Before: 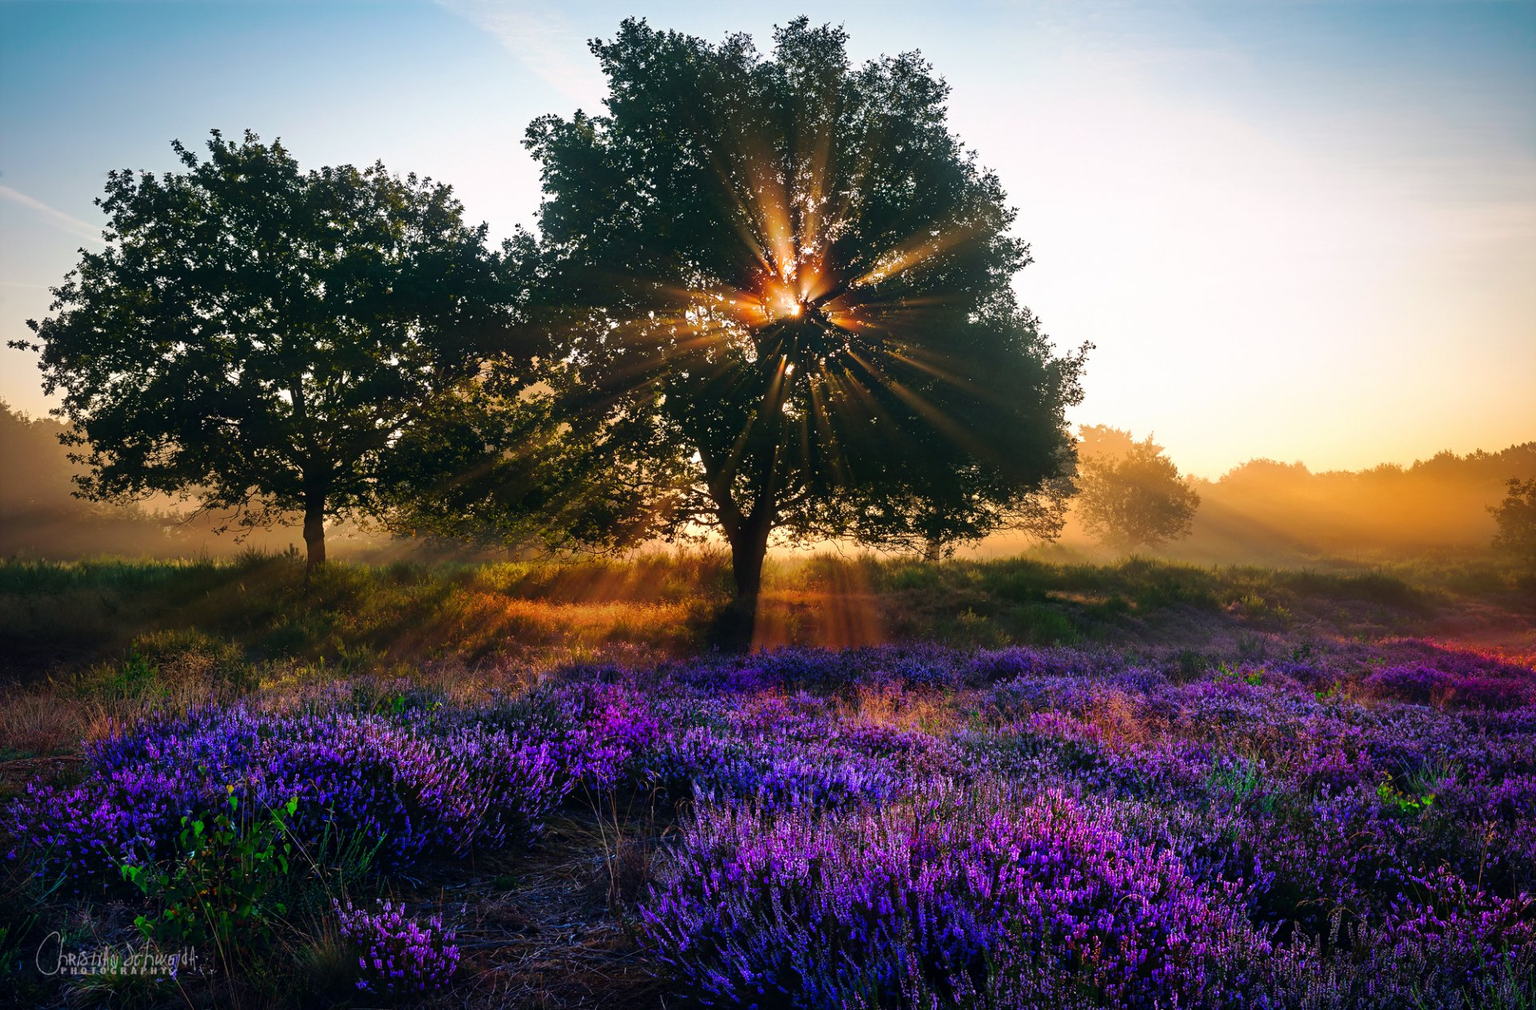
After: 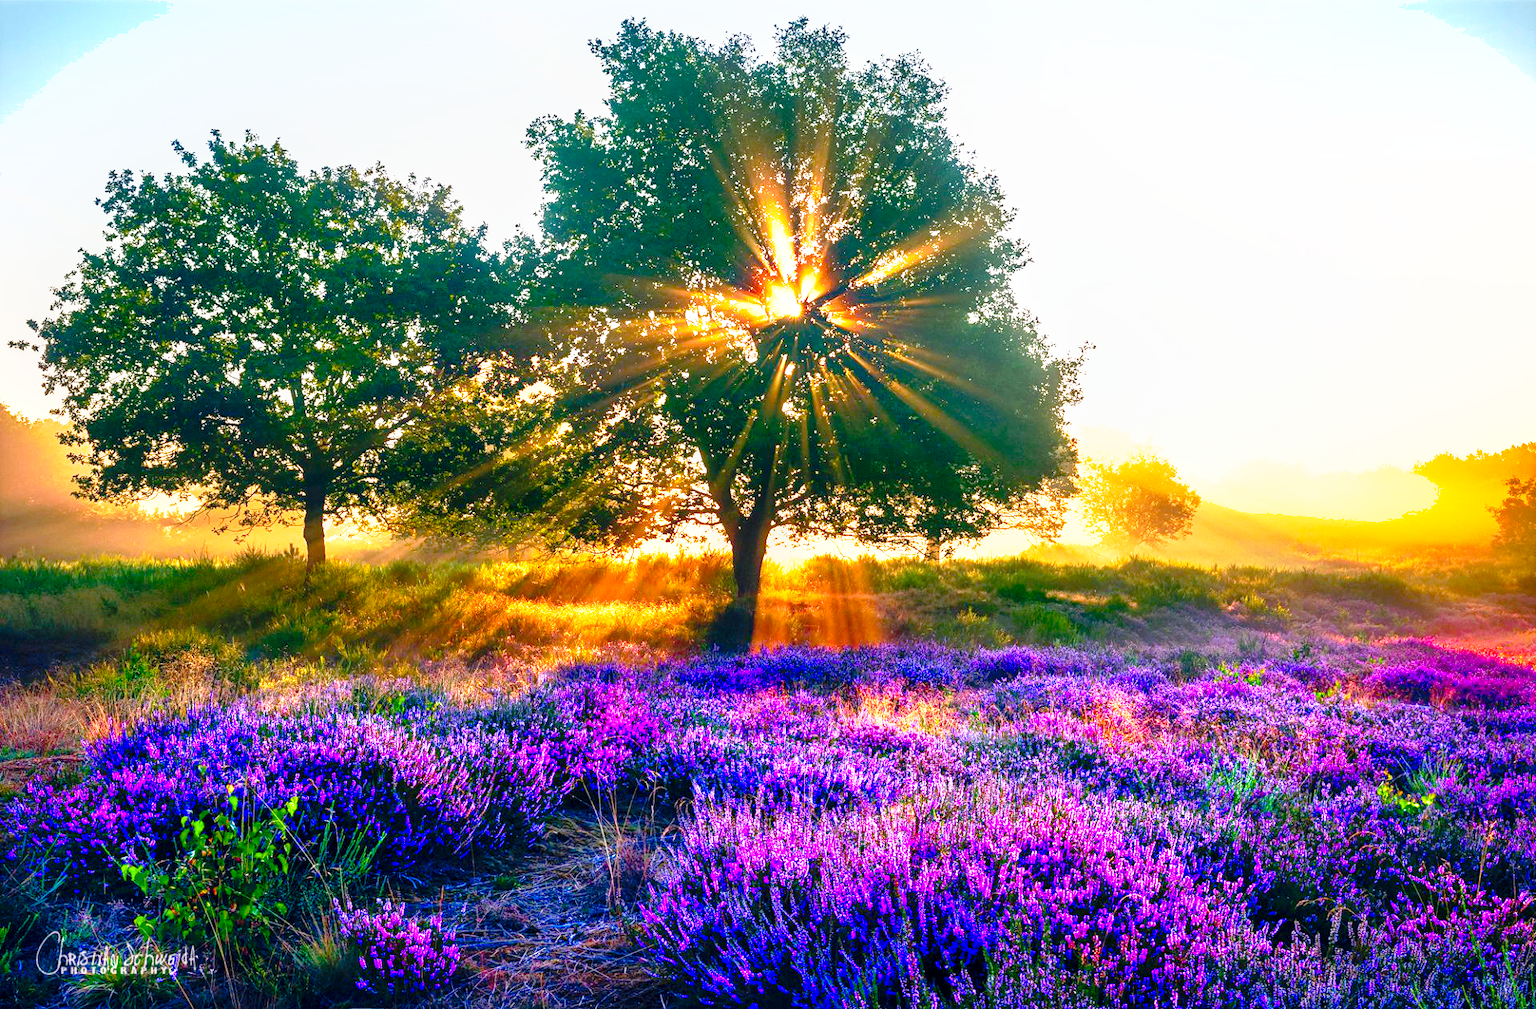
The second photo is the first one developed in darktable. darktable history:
shadows and highlights: on, module defaults
color balance rgb: shadows lift › chroma 2.557%, shadows lift › hue 192.68°, power › chroma 0.29%, power › hue 24.94°, perceptual saturation grading › global saturation 20%, perceptual saturation grading › highlights -24.718%, perceptual saturation grading › shadows 49.825%
exposure: black level correction 0, exposure 1.873 EV, compensate highlight preservation false
color zones: curves: ch0 [(0, 0.5) (0.125, 0.4) (0.25, 0.5) (0.375, 0.4) (0.5, 0.4) (0.625, 0.6) (0.75, 0.6) (0.875, 0.5)]; ch1 [(0, 0.35) (0.125, 0.45) (0.25, 0.35) (0.375, 0.35) (0.5, 0.35) (0.625, 0.35) (0.75, 0.45) (0.875, 0.35)]; ch2 [(0, 0.6) (0.125, 0.5) (0.25, 0.5) (0.375, 0.6) (0.5, 0.6) (0.625, 0.5) (0.75, 0.5) (0.875, 0.5)], mix -130.1%
tone curve: curves: ch0 [(0, 0) (0.105, 0.044) (0.195, 0.128) (0.283, 0.283) (0.384, 0.404) (0.485, 0.531) (0.638, 0.681) (0.795, 0.879) (1, 0.977)]; ch1 [(0, 0) (0.161, 0.092) (0.35, 0.33) (0.379, 0.401) (0.456, 0.469) (0.498, 0.503) (0.531, 0.537) (0.596, 0.621) (0.635, 0.671) (1, 1)]; ch2 [(0, 0) (0.371, 0.362) (0.437, 0.437) (0.483, 0.484) (0.53, 0.515) (0.56, 0.58) (0.622, 0.606) (1, 1)], preserve colors none
local contrast: on, module defaults
